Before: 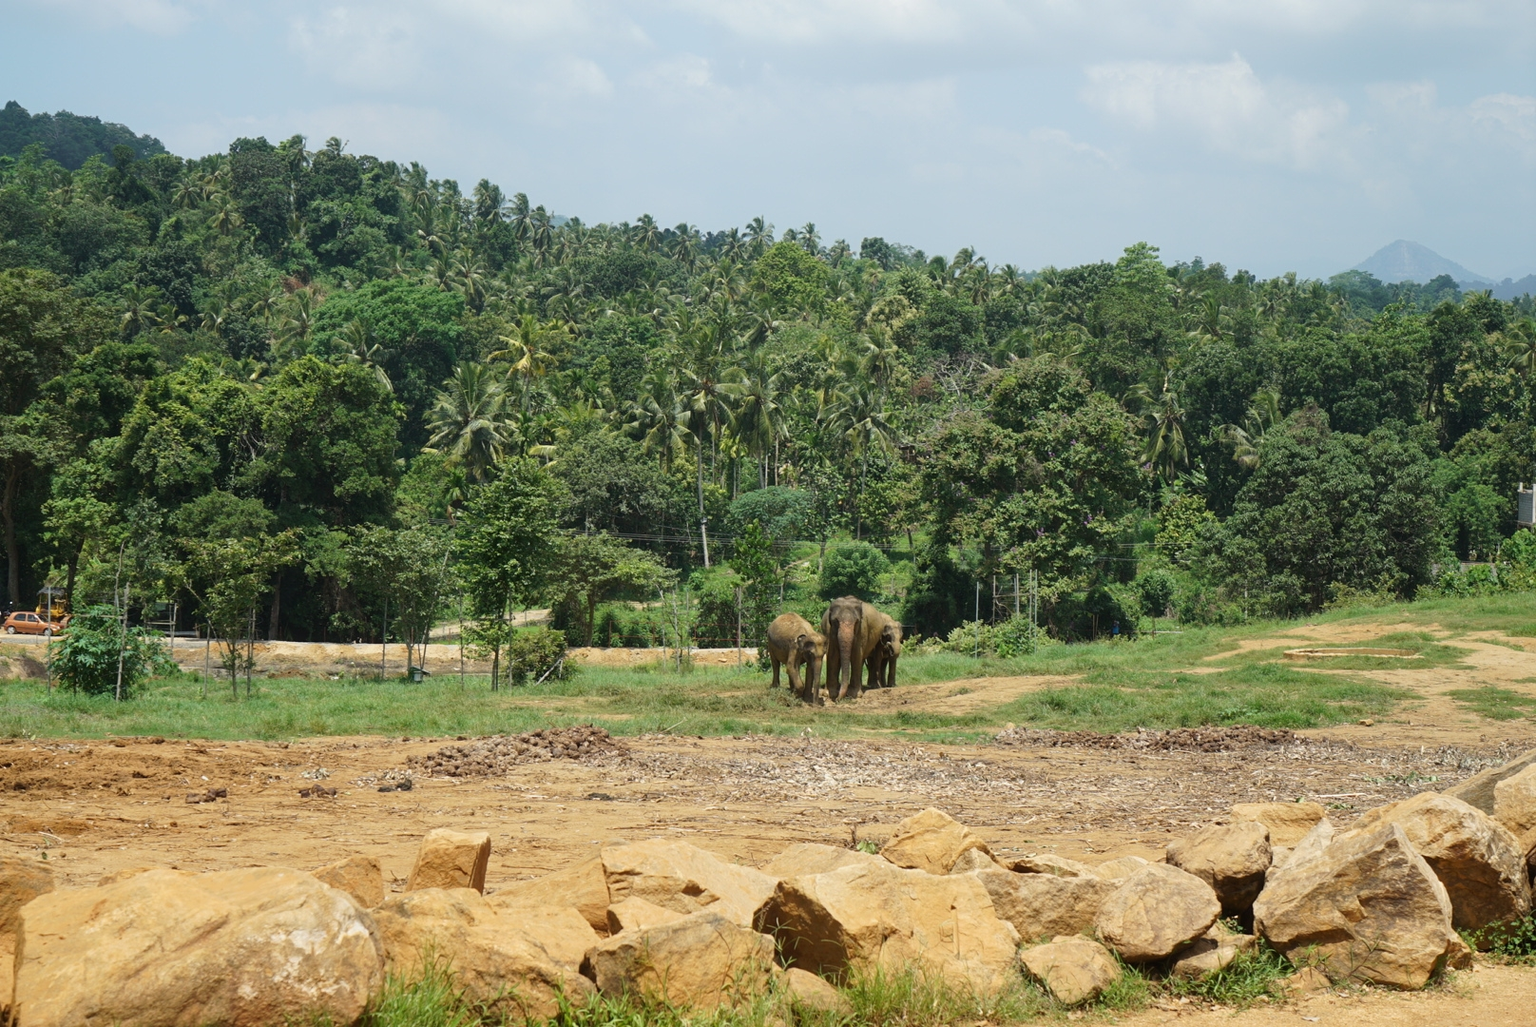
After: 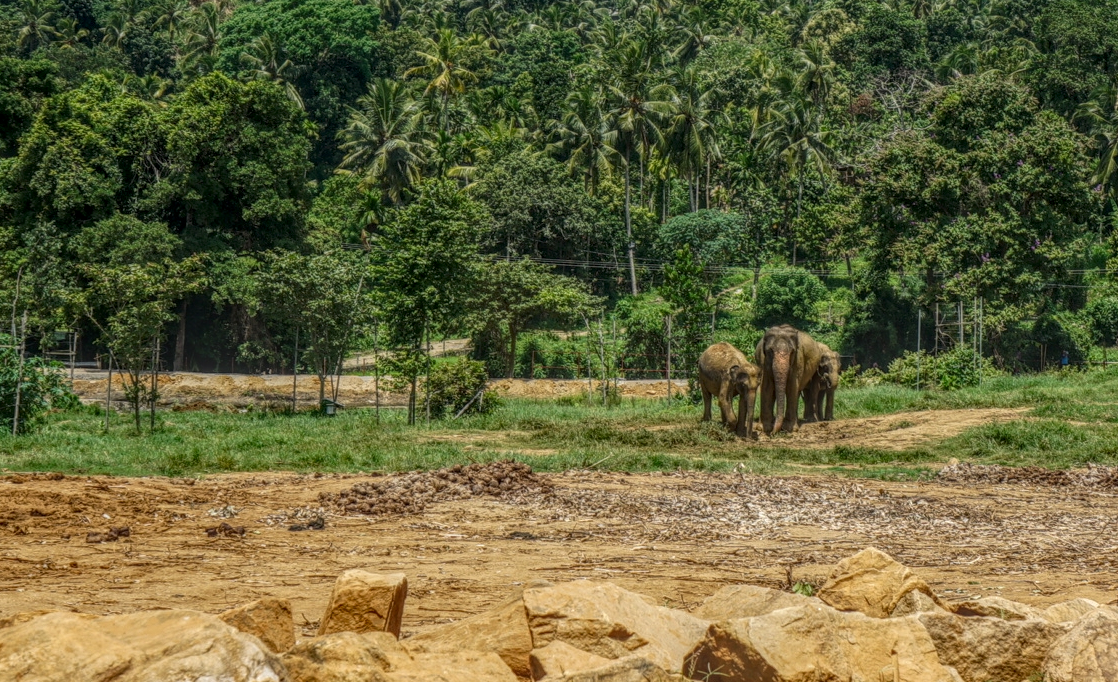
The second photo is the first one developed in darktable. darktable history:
local contrast: highlights 5%, shadows 5%, detail 199%, midtone range 0.245
contrast brightness saturation: contrast 0.069, brightness -0.129, saturation 0.059
crop: left 6.746%, top 28.041%, right 24.063%, bottom 8.738%
color calibration: gray › normalize channels true, illuminant custom, x 0.345, y 0.36, temperature 5060.53 K, gamut compression 0.016
